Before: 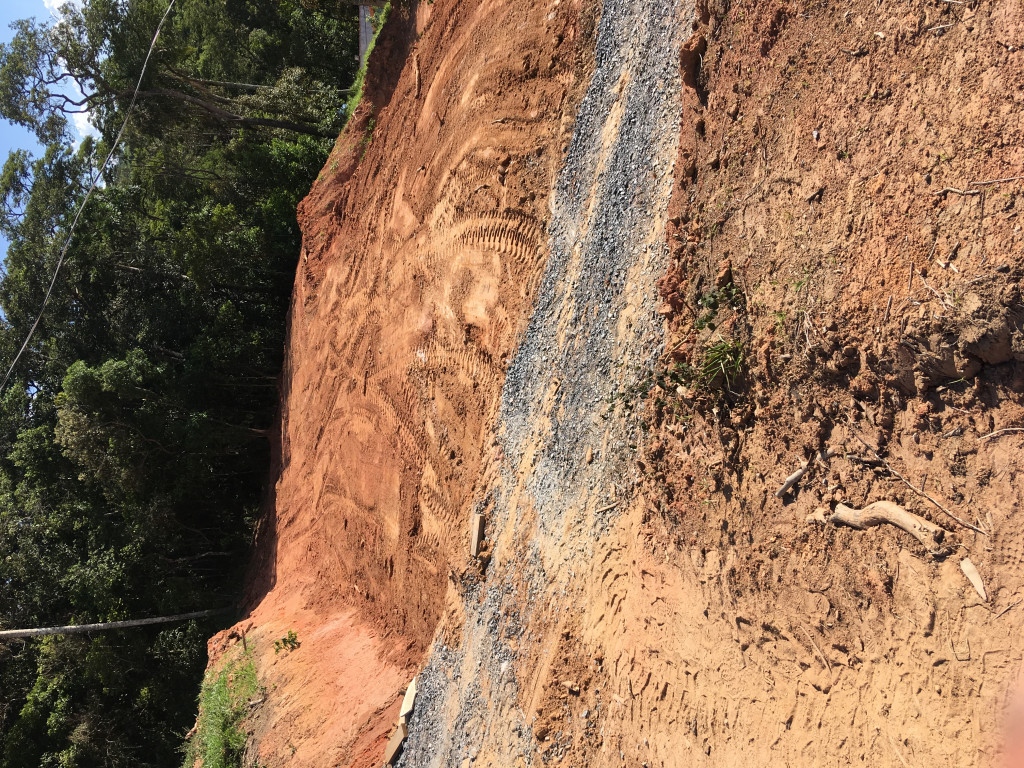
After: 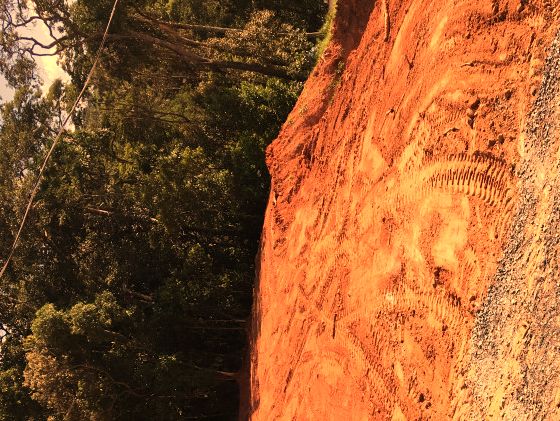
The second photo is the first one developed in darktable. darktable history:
exposure: compensate highlight preservation false
white balance: red 1.467, blue 0.684
crop and rotate: left 3.047%, top 7.509%, right 42.236%, bottom 37.598%
